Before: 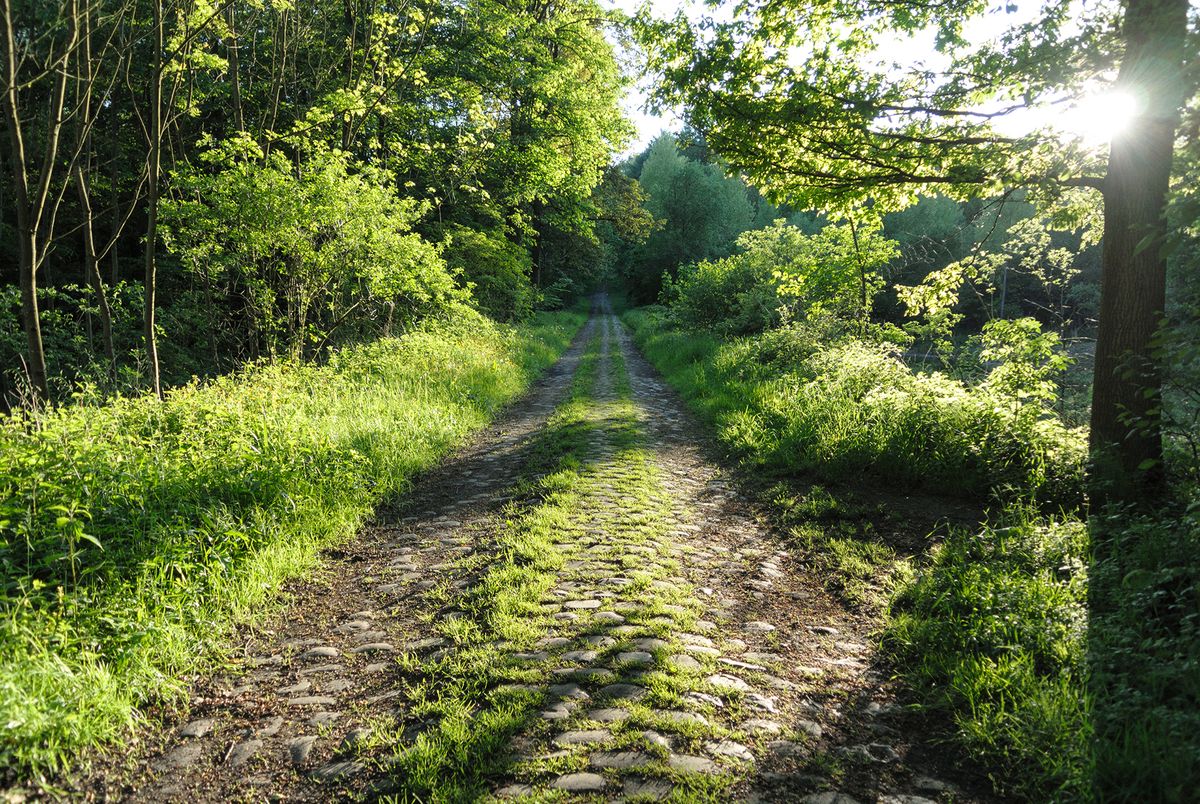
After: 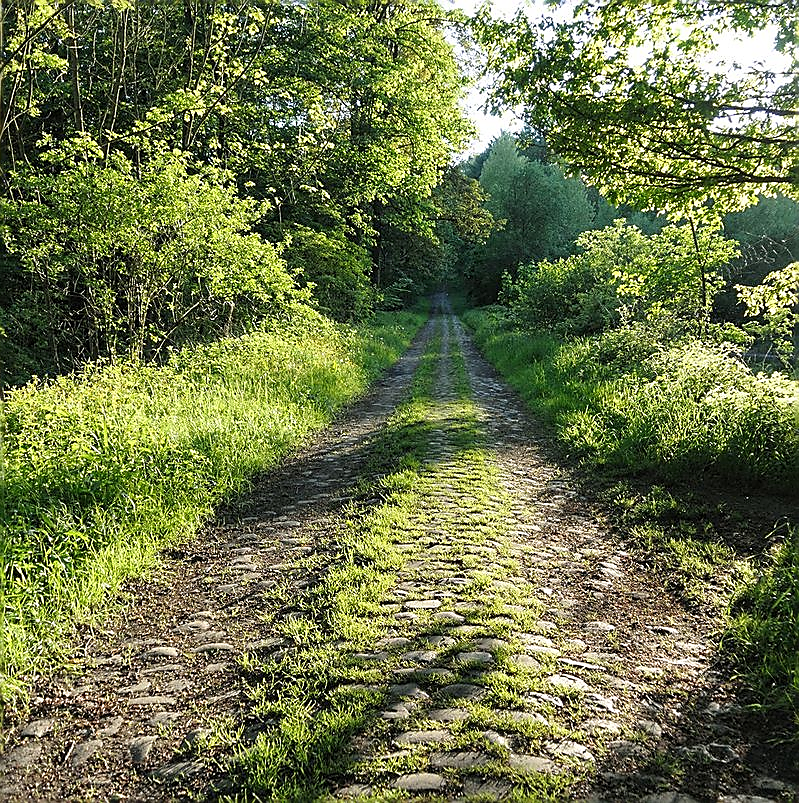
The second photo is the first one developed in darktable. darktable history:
sharpen: radius 1.4, amount 1.25, threshold 0.7
crop and rotate: left 13.342%, right 19.991%
